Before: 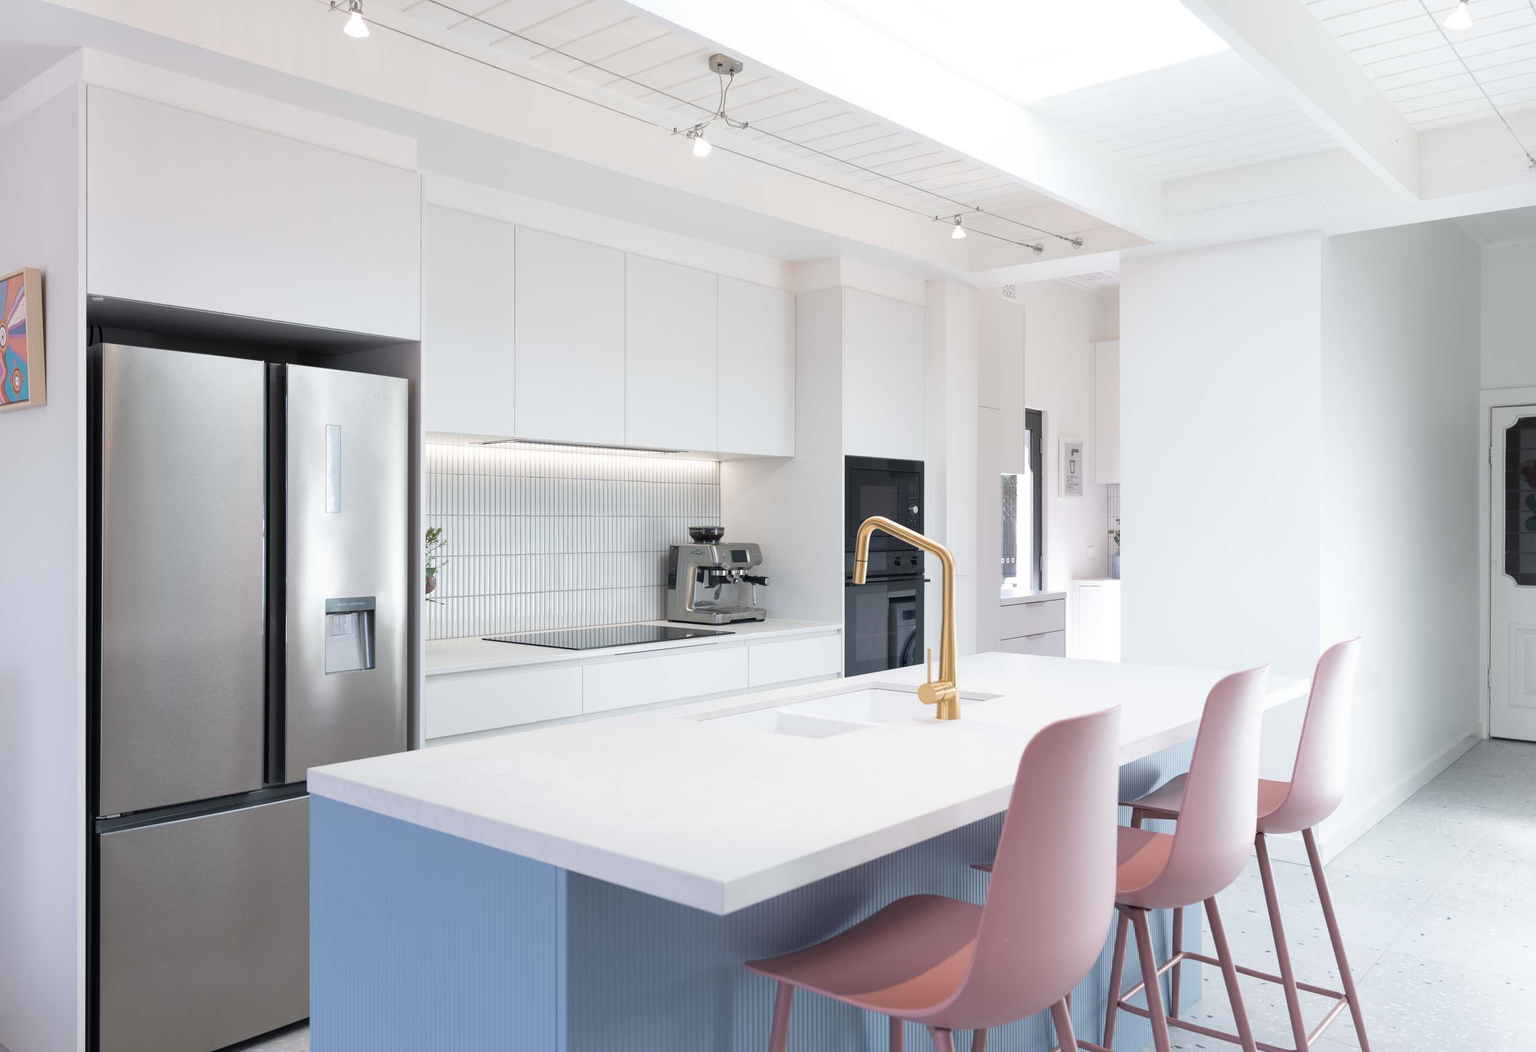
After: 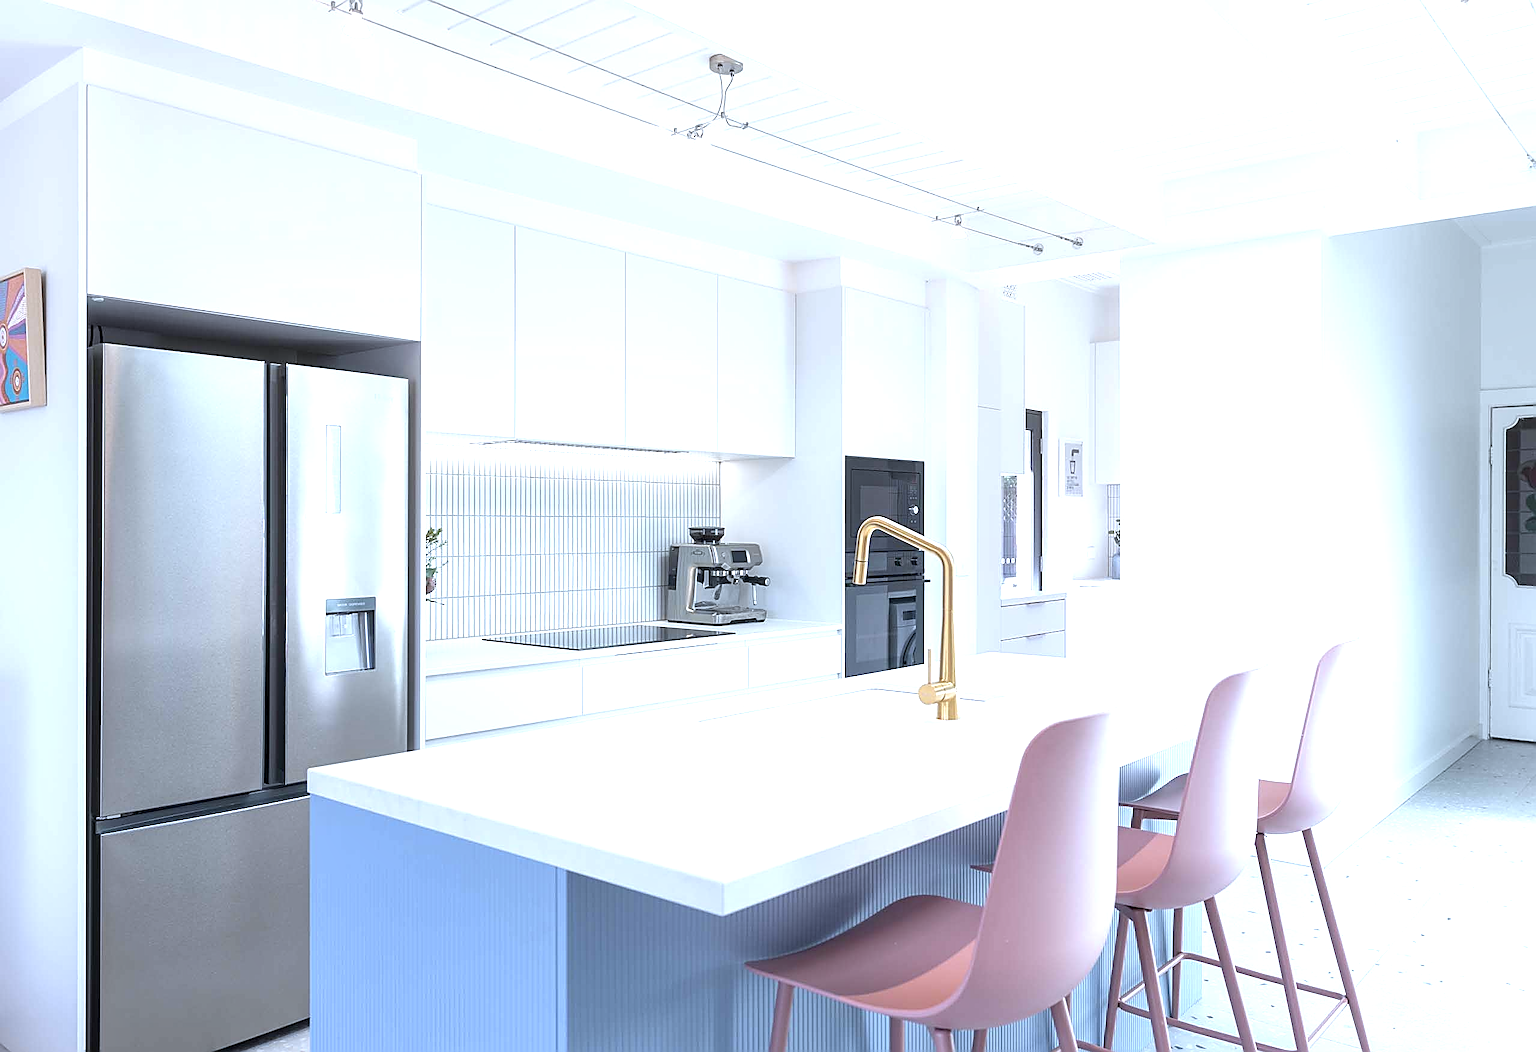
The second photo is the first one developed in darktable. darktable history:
white balance: red 0.924, blue 1.095
sharpen: amount 1
exposure: exposure 0.722 EV, compensate highlight preservation false
local contrast: on, module defaults
